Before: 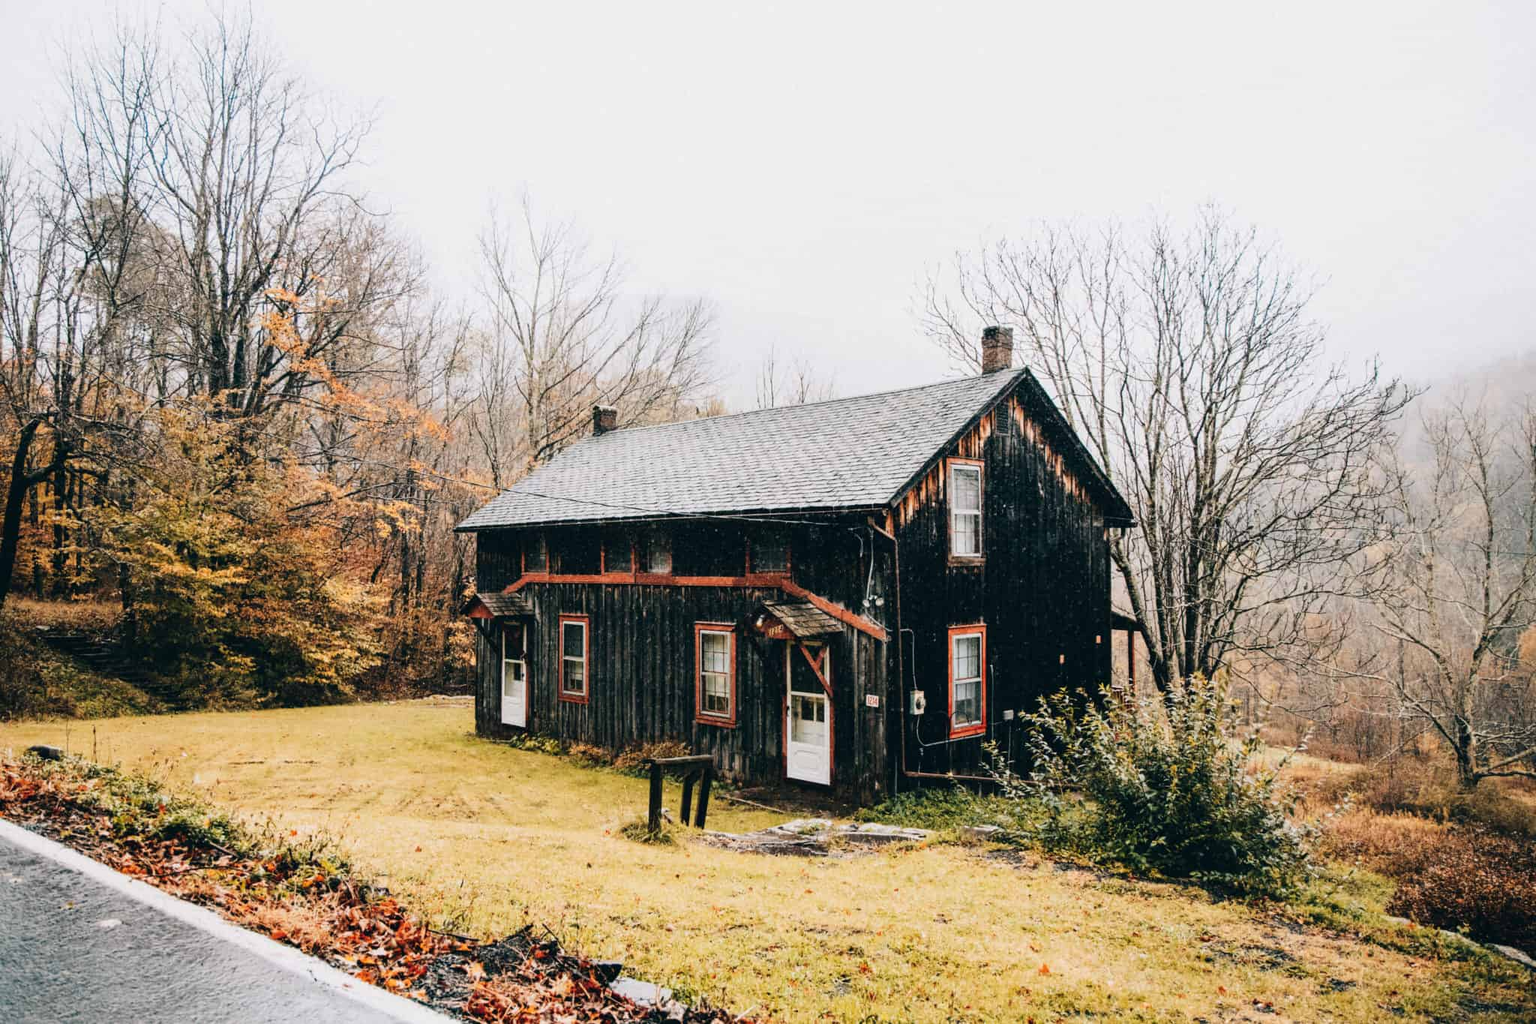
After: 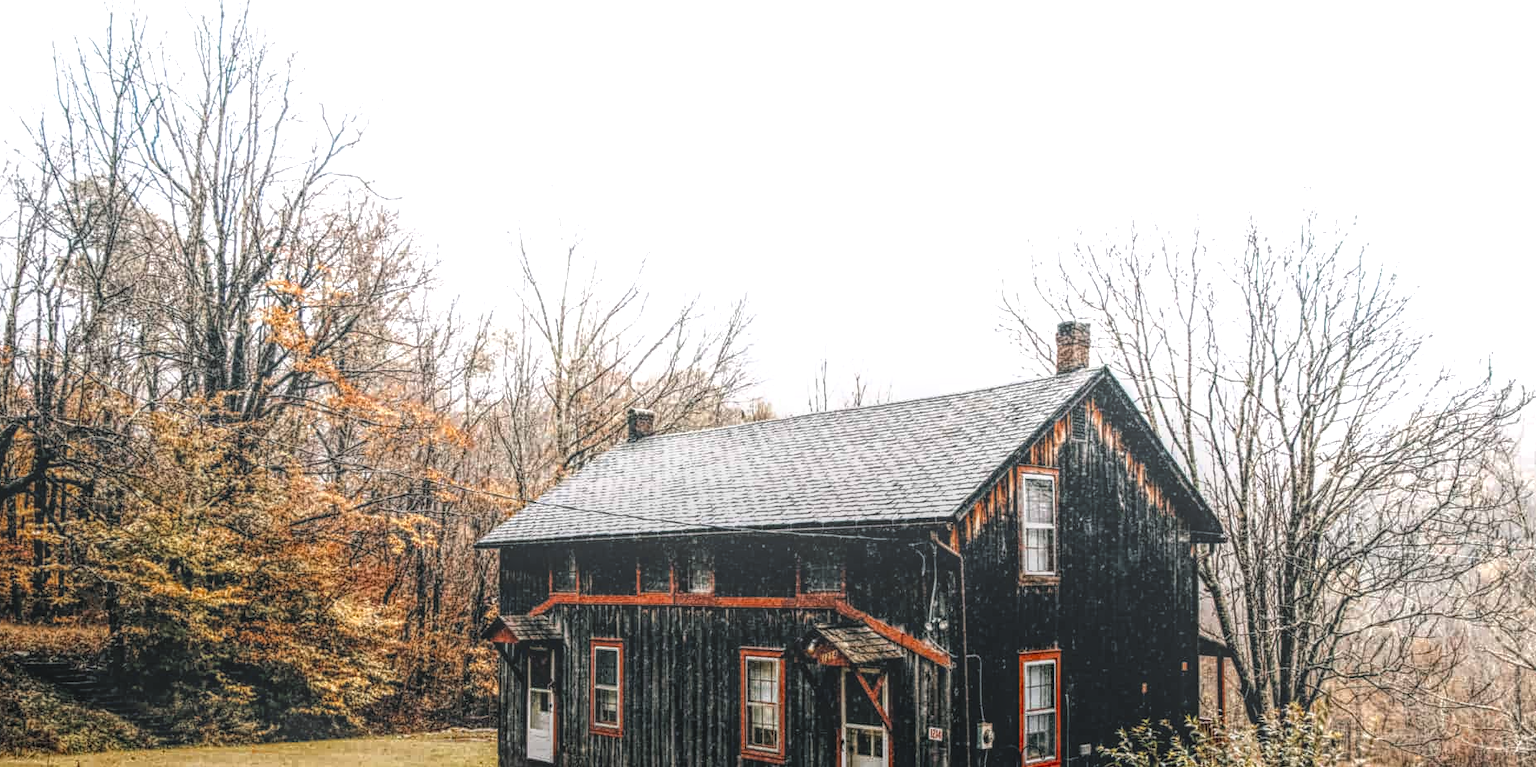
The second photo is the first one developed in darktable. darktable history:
color zones: curves: ch0 [(0, 0.5) (0.125, 0.4) (0.25, 0.5) (0.375, 0.4) (0.5, 0.4) (0.625, 0.35) (0.75, 0.35) (0.875, 0.5)]; ch1 [(0, 0.35) (0.125, 0.45) (0.25, 0.35) (0.375, 0.35) (0.5, 0.35) (0.625, 0.35) (0.75, 0.45) (0.875, 0.35)]; ch2 [(0, 0.6) (0.125, 0.5) (0.25, 0.5) (0.375, 0.6) (0.5, 0.6) (0.625, 0.5) (0.75, 0.5) (0.875, 0.5)]
exposure: exposure 0.076 EV, compensate highlight preservation false
local contrast: highlights 20%, shadows 26%, detail 199%, midtone range 0.2
tone equalizer: -8 EV -0.783 EV, -7 EV -0.727 EV, -6 EV -0.633 EV, -5 EV -0.412 EV, -3 EV 0.398 EV, -2 EV 0.6 EV, -1 EV 0.677 EV, +0 EV 0.721 EV, edges refinement/feathering 500, mask exposure compensation -1.57 EV, preserve details no
haze removal: compatibility mode true
crop: left 1.531%, top 3.412%, right 7.671%, bottom 28.472%
